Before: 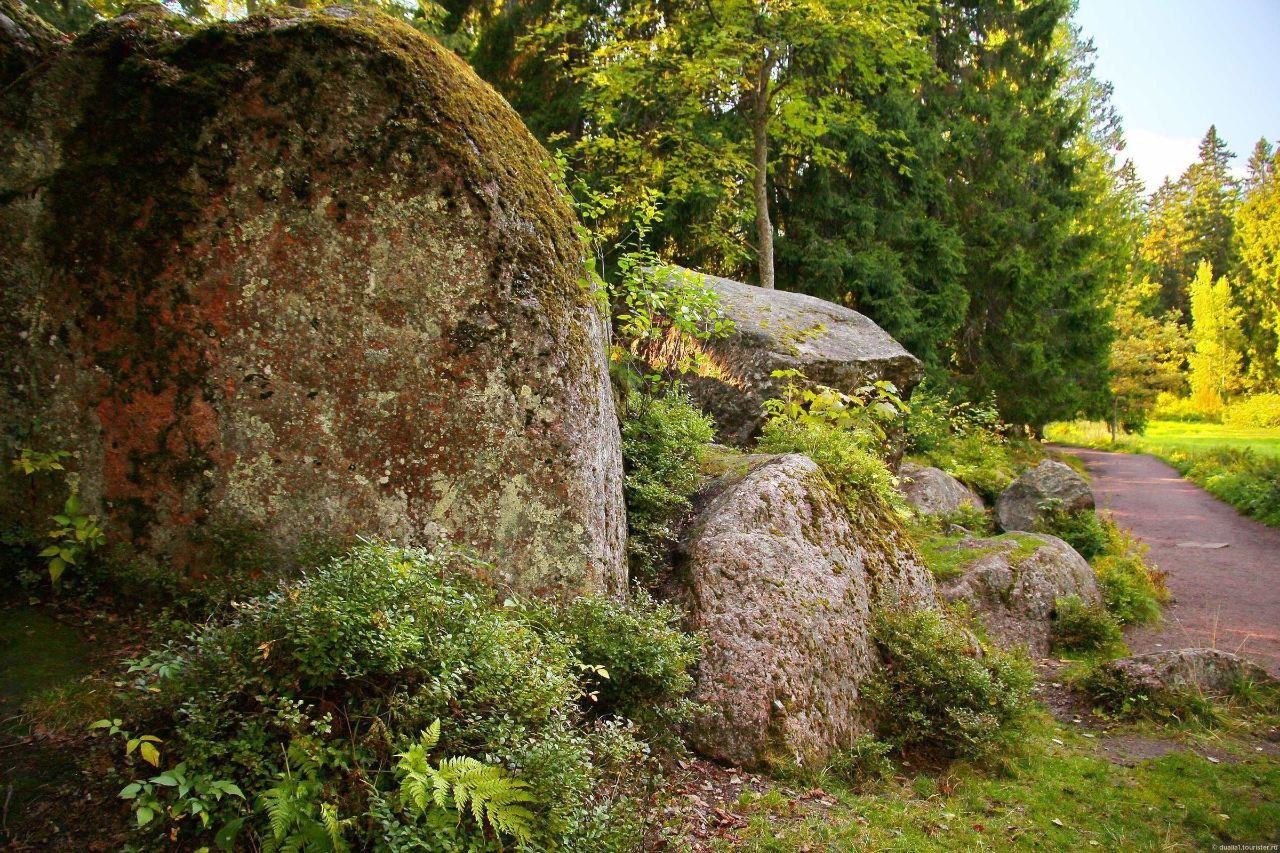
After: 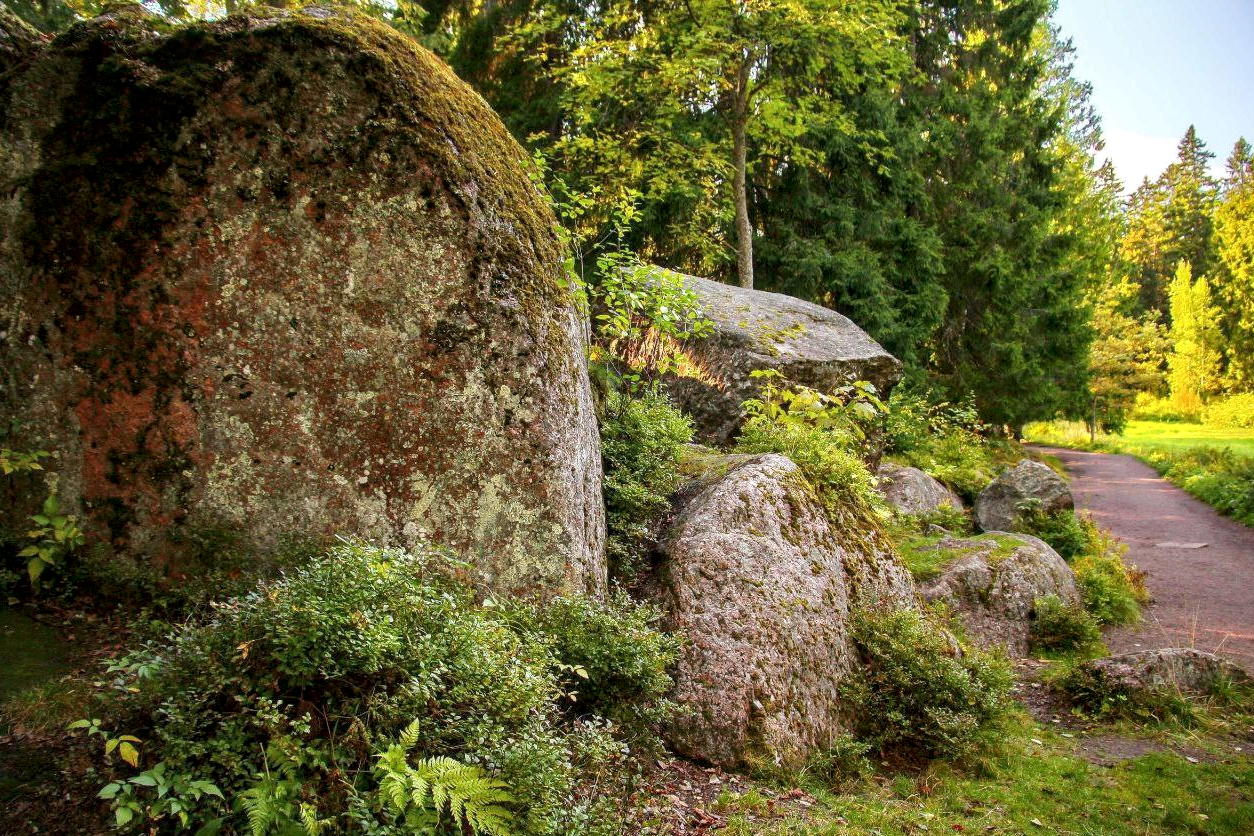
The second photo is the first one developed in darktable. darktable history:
crop: left 1.718%, right 0.283%, bottom 1.88%
local contrast: detail 130%
